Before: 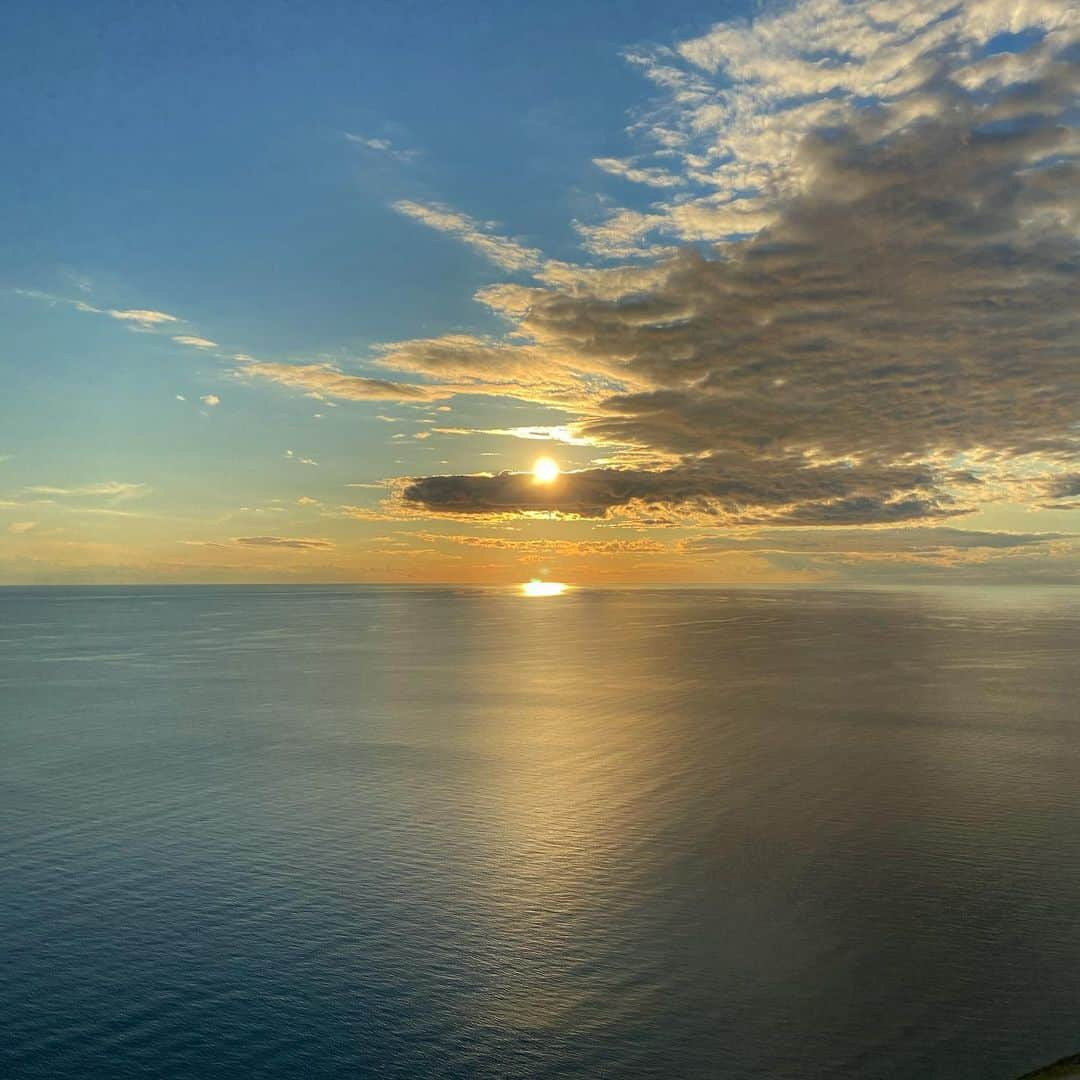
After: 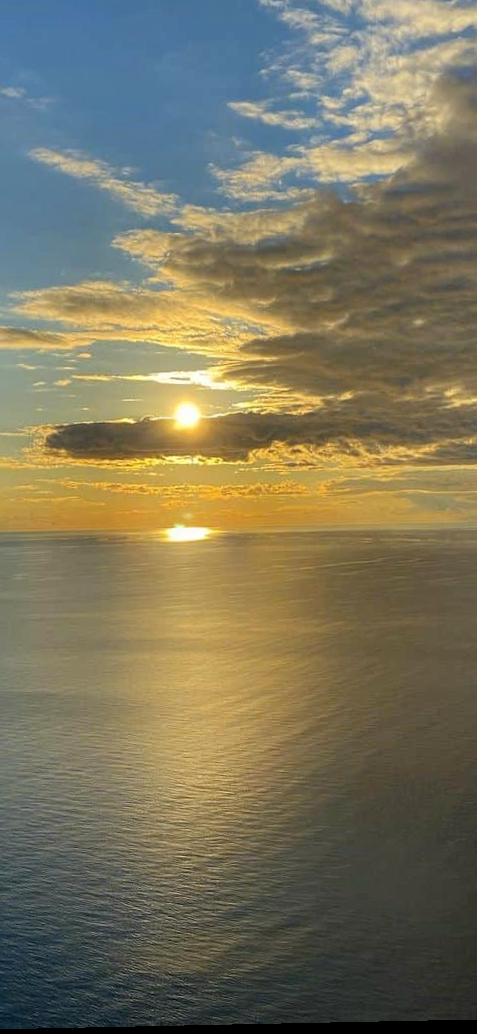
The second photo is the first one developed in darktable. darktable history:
crop: left 33.452%, top 6.025%, right 23.155%
rotate and perspective: rotation -1.17°, automatic cropping off
color contrast: green-magenta contrast 0.8, blue-yellow contrast 1.1, unbound 0
